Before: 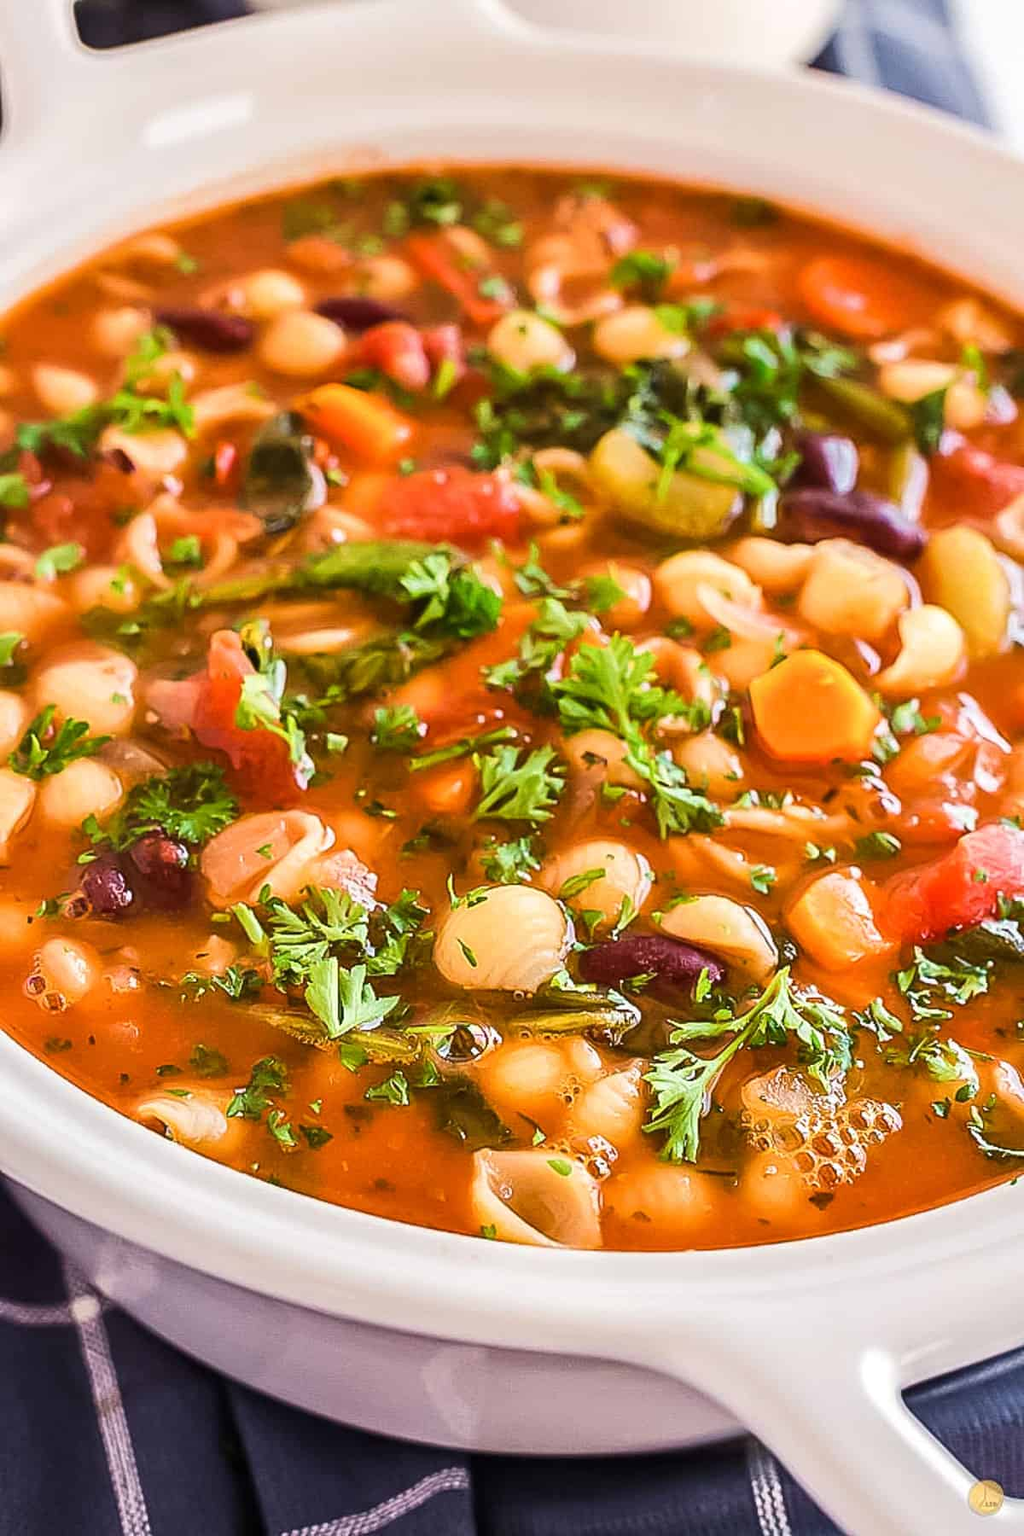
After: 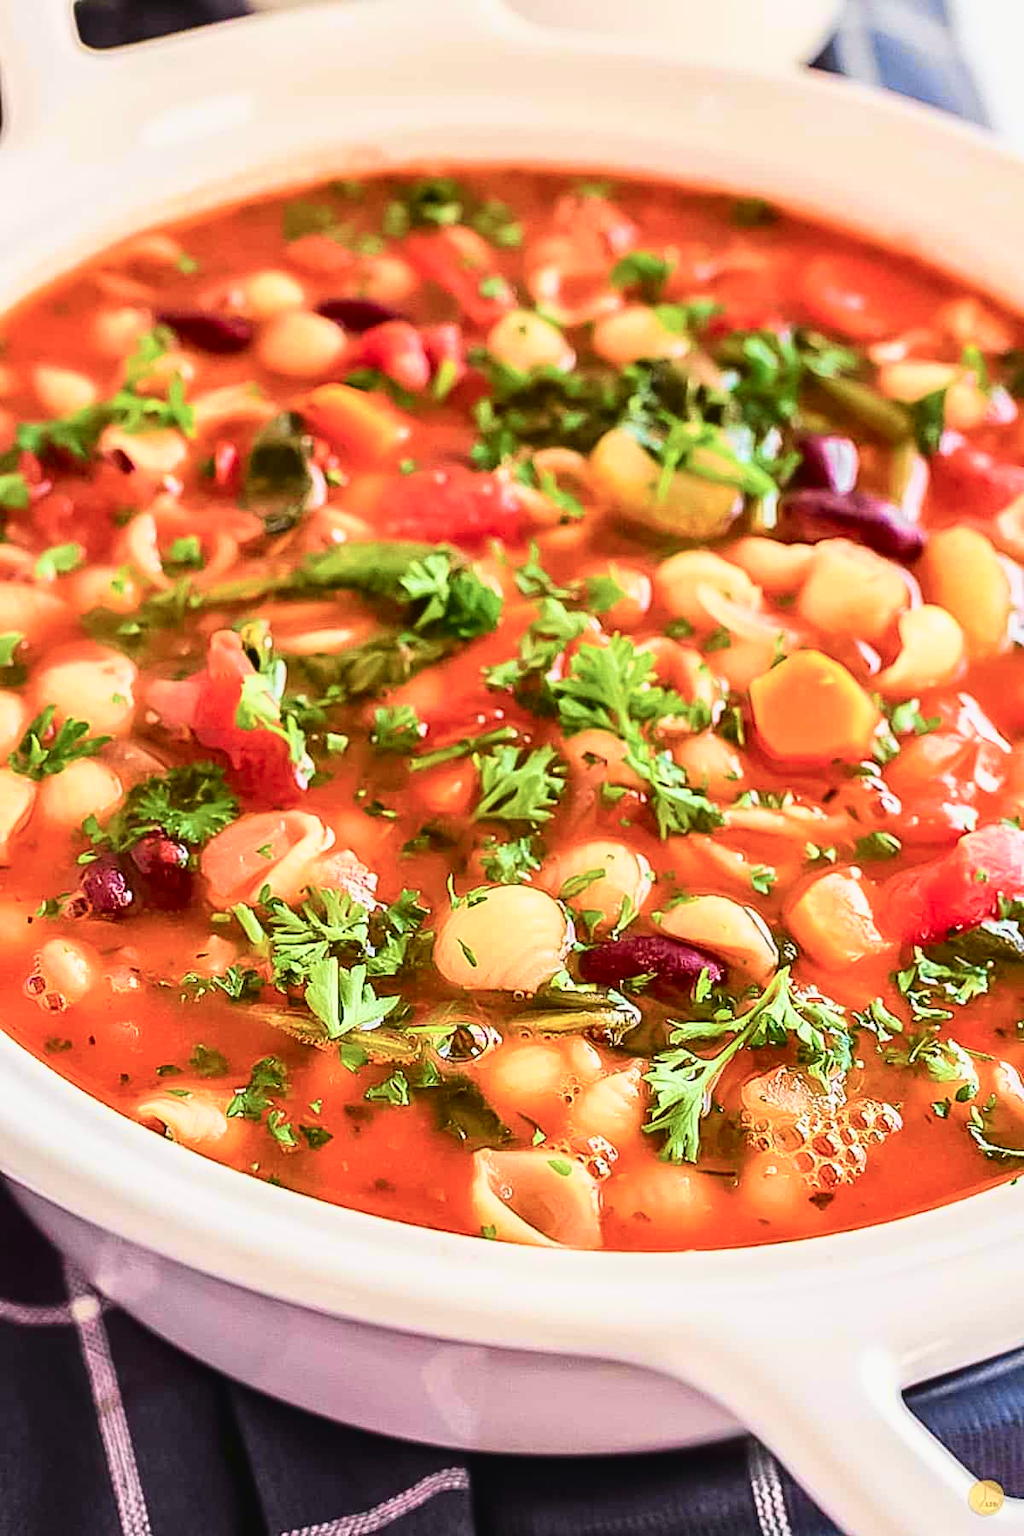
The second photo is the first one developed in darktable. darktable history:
velvia: on, module defaults
tone curve: curves: ch0 [(0.003, 0.029) (0.037, 0.036) (0.149, 0.117) (0.297, 0.318) (0.422, 0.474) (0.531, 0.6) (0.743, 0.809) (0.889, 0.941) (1, 0.98)]; ch1 [(0, 0) (0.305, 0.325) (0.453, 0.437) (0.482, 0.479) (0.501, 0.5) (0.506, 0.503) (0.564, 0.578) (0.587, 0.625) (0.666, 0.727) (1, 1)]; ch2 [(0, 0) (0.323, 0.277) (0.408, 0.399) (0.45, 0.48) (0.499, 0.502) (0.512, 0.523) (0.57, 0.595) (0.653, 0.671) (0.768, 0.744) (1, 1)], color space Lab, independent channels, preserve colors none
